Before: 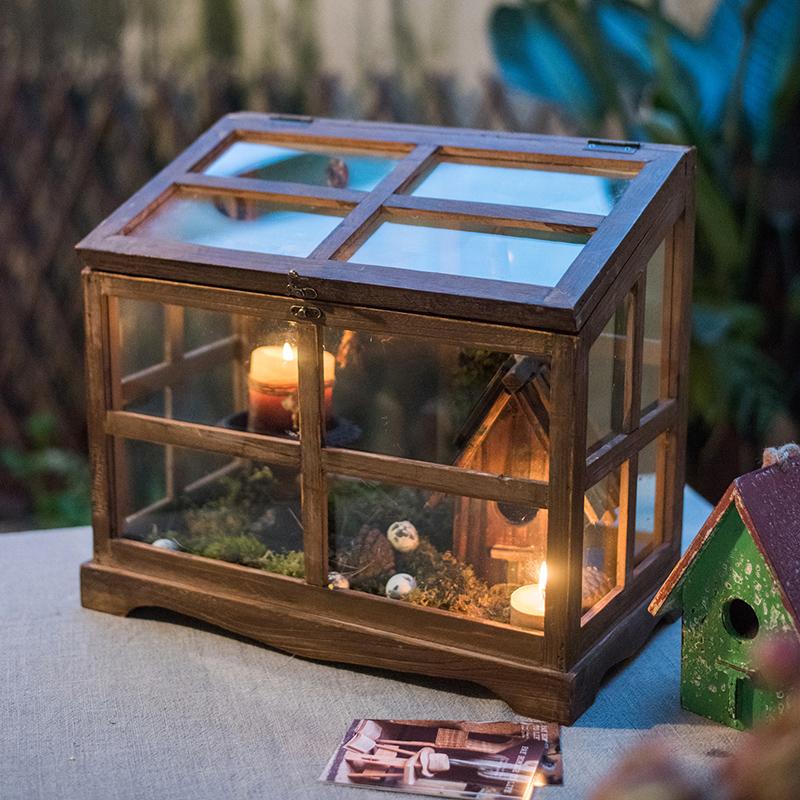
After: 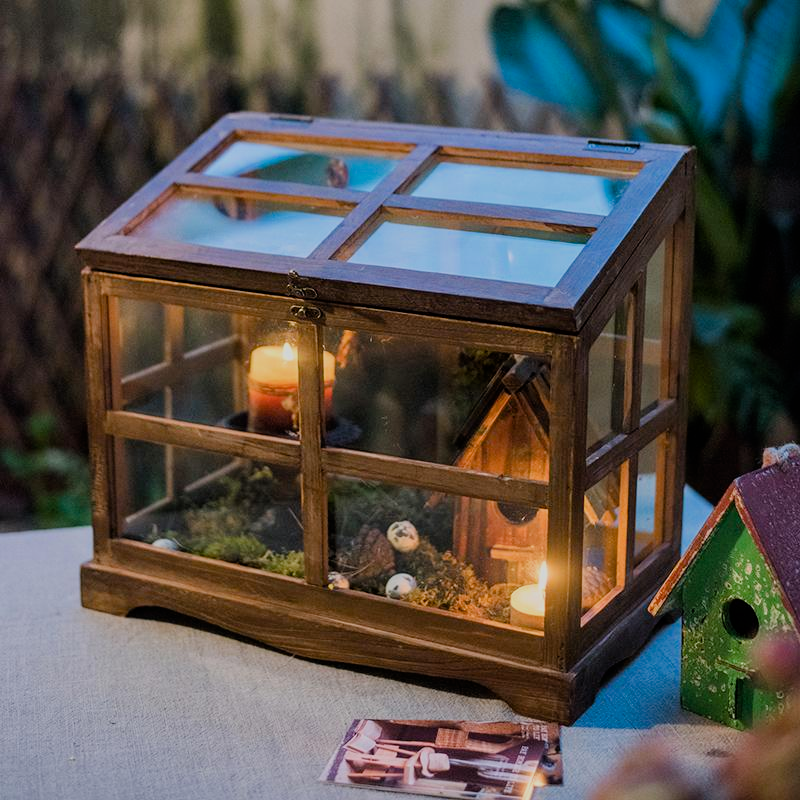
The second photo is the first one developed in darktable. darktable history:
filmic rgb: black relative exposure -7.65 EV, white relative exposure 4.56 EV, threshold 2.99 EV, hardness 3.61, color science v6 (2022), enable highlight reconstruction true
color balance rgb: shadows lift › chroma 0.952%, shadows lift › hue 110.35°, linear chroma grading › shadows 31.793%, linear chroma grading › global chroma -1.605%, linear chroma grading › mid-tones 3.874%, perceptual saturation grading › global saturation 0.647%
